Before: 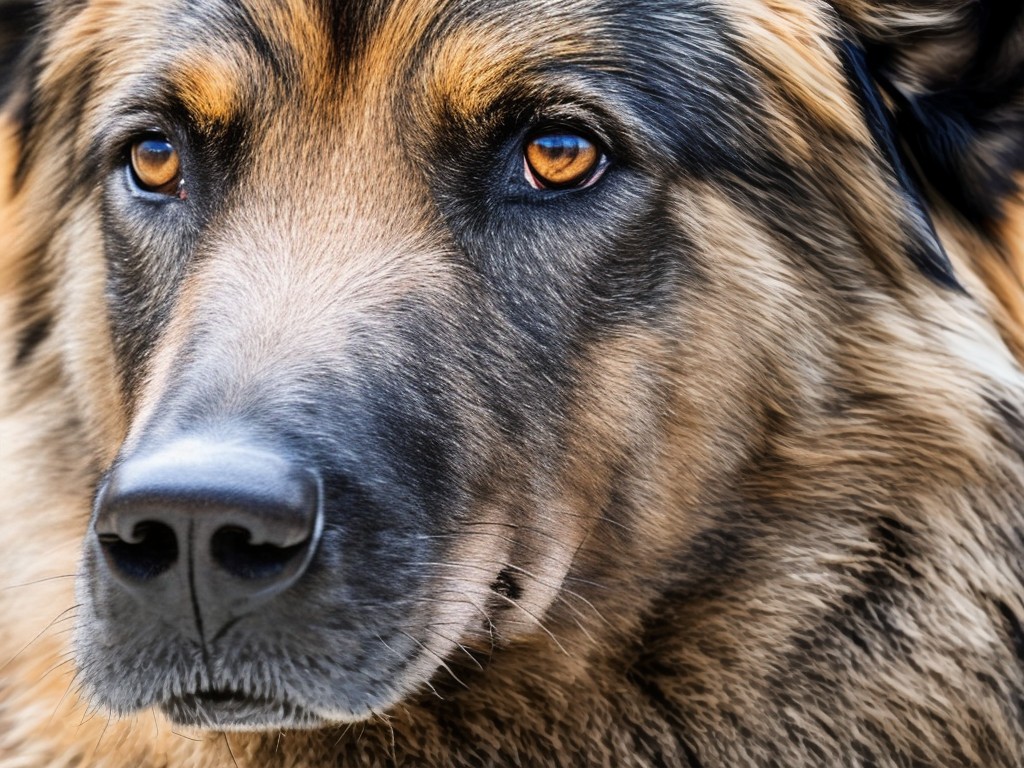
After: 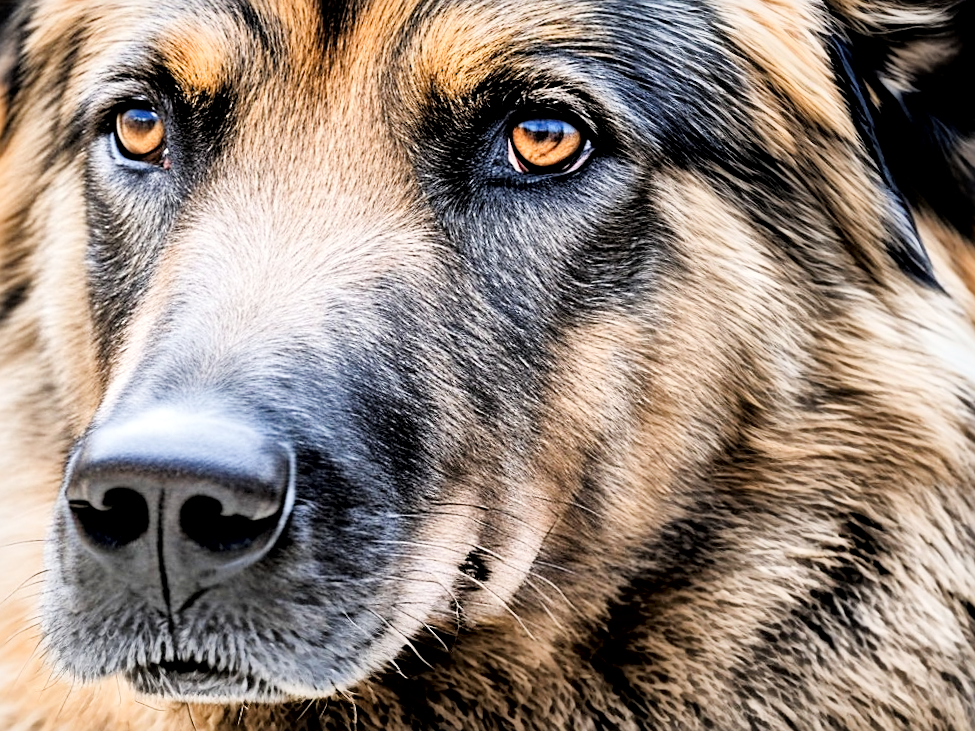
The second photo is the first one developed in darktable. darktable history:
sharpen: on, module defaults
tone equalizer: -8 EV -0.755 EV, -7 EV -0.675 EV, -6 EV -0.591 EV, -5 EV -0.415 EV, -3 EV 0.369 EV, -2 EV 0.6 EV, -1 EV 0.7 EV, +0 EV 0.742 EV
local contrast: mode bilateral grid, contrast 19, coarseness 50, detail 171%, midtone range 0.2
crop and rotate: angle -2.19°
exposure: exposure 0.374 EV, compensate highlight preservation false
filmic rgb: black relative exposure -7.65 EV, white relative exposure 4.56 EV, hardness 3.61, contrast 1.054, iterations of high-quality reconstruction 0
